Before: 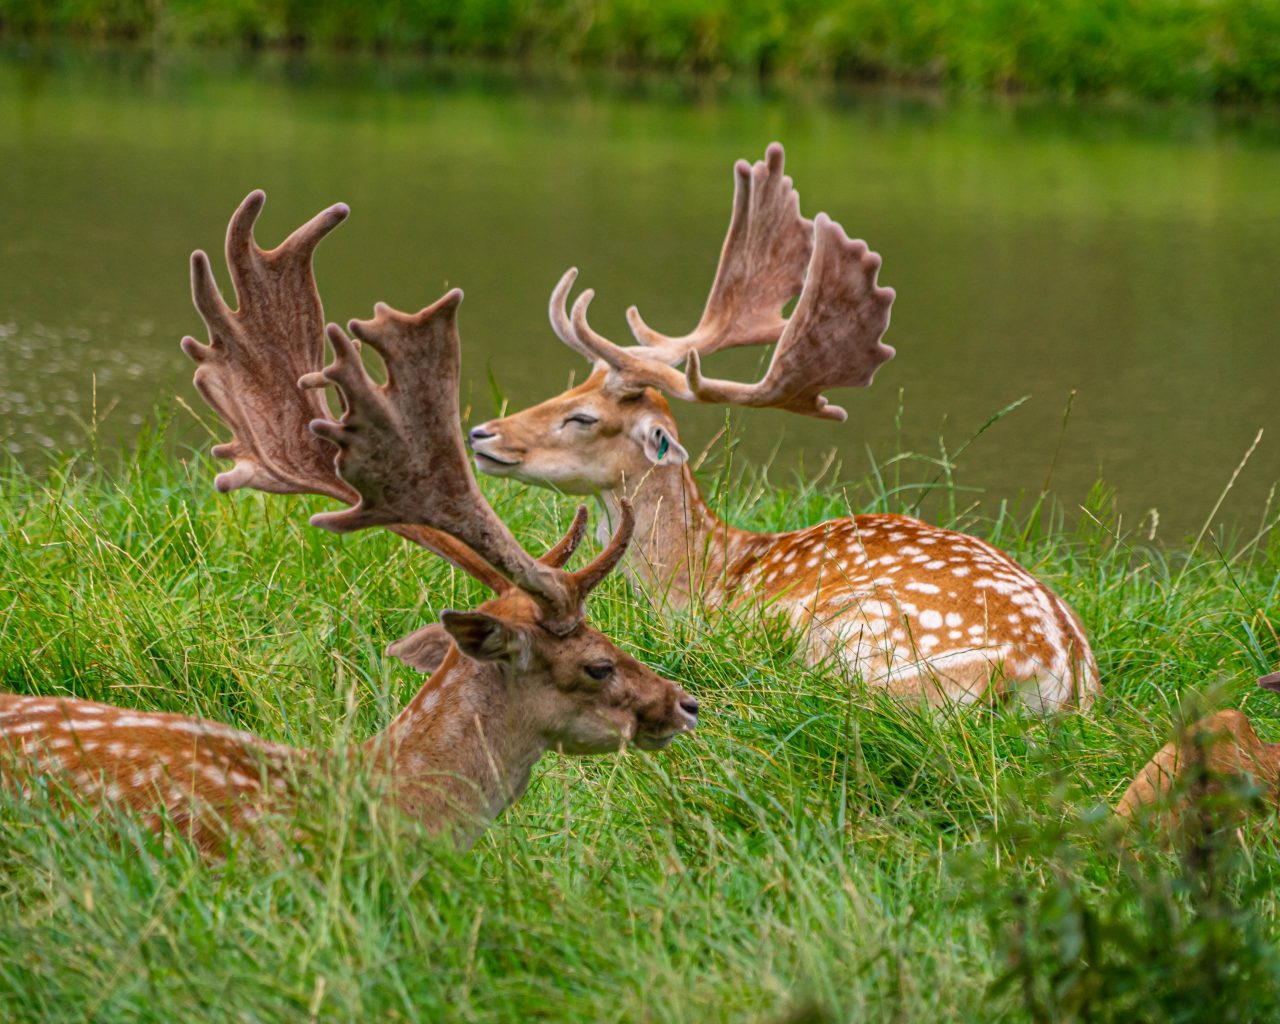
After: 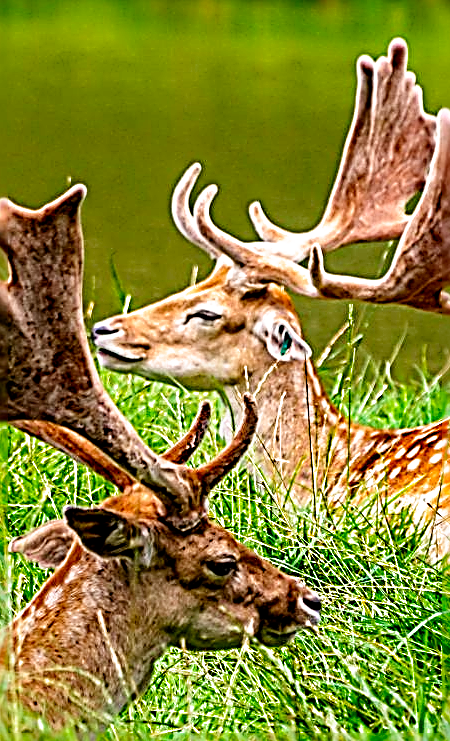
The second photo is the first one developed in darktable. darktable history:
crop and rotate: left 29.476%, top 10.214%, right 35.32%, bottom 17.333%
exposure: black level correction 0.001, exposure 0.5 EV, compensate exposure bias true, compensate highlight preservation false
filmic rgb: black relative exposure -5.5 EV, white relative exposure 2.5 EV, threshold 3 EV, target black luminance 0%, hardness 4.51, latitude 67.35%, contrast 1.453, shadows ↔ highlights balance -3.52%, preserve chrominance no, color science v4 (2020), contrast in shadows soft, enable highlight reconstruction true
sharpen: radius 3.158, amount 1.731
